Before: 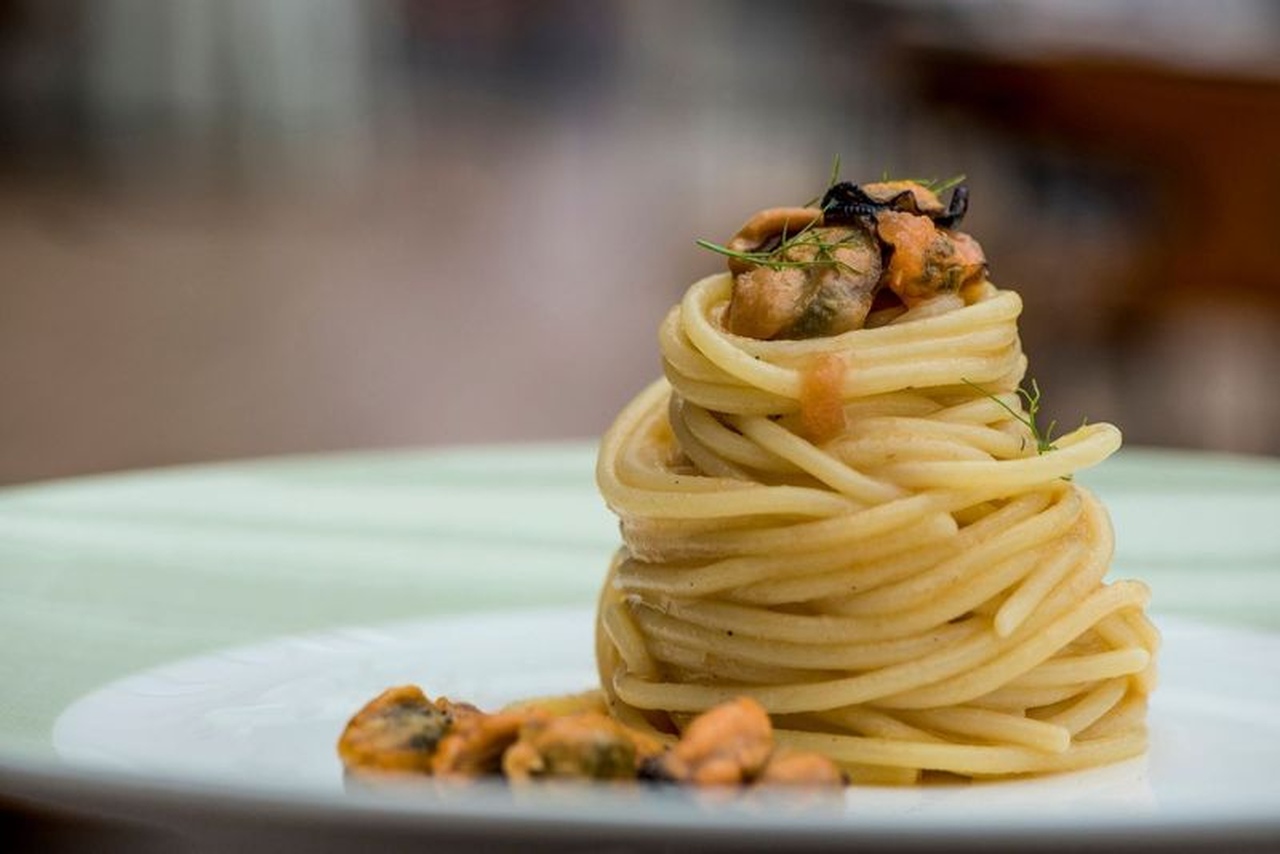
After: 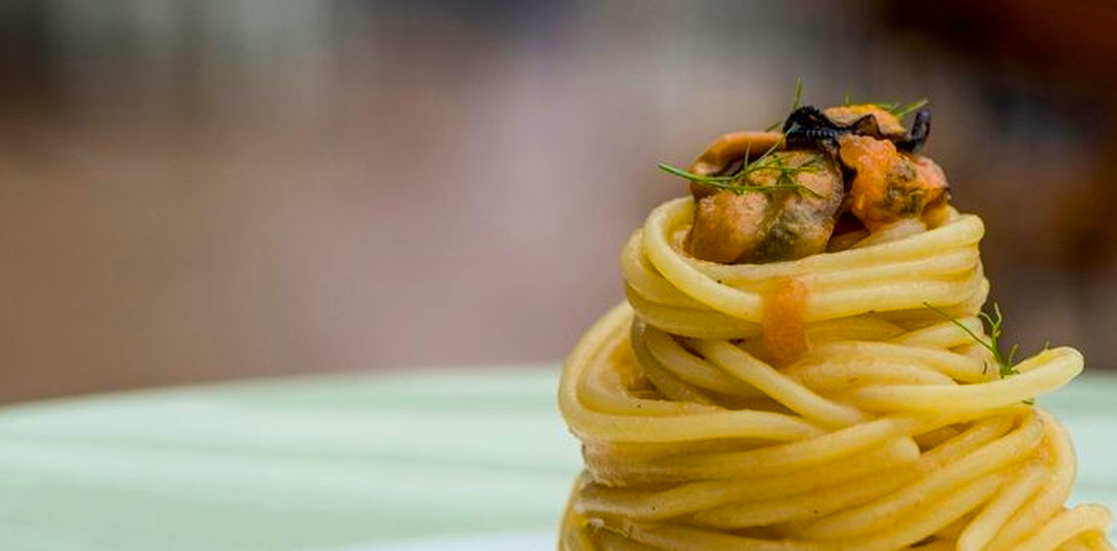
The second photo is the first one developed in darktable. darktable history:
crop: left 3.015%, top 8.969%, right 9.647%, bottom 26.457%
color balance rgb: linear chroma grading › global chroma 8.33%, perceptual saturation grading › global saturation 18.52%, global vibrance 7.87%
